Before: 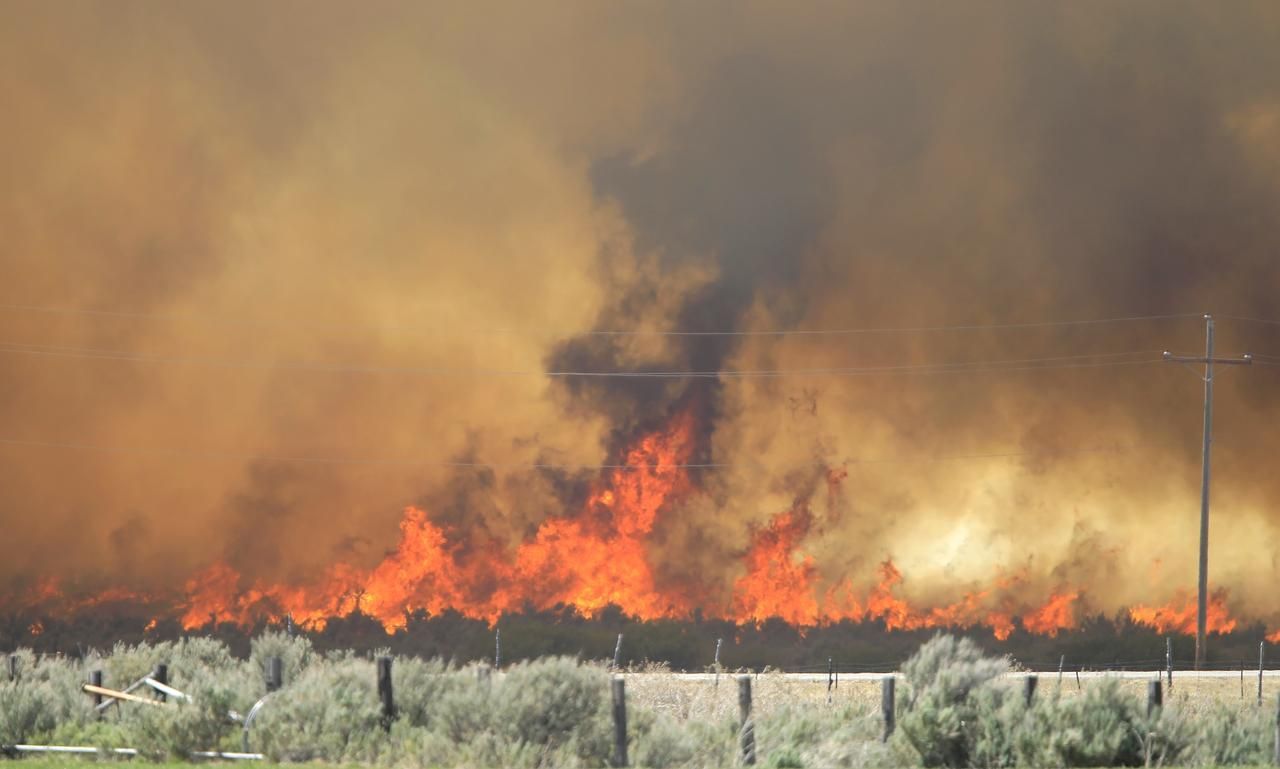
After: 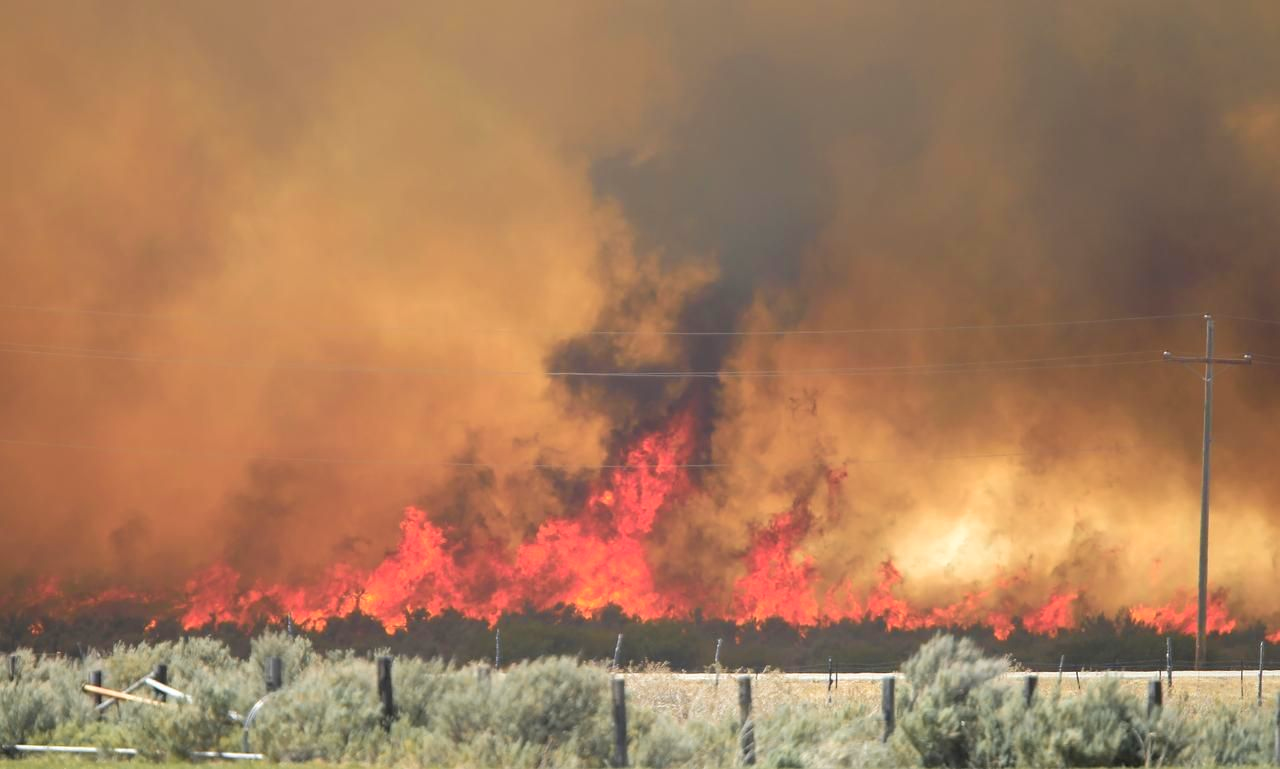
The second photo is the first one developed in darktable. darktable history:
color zones: curves: ch1 [(0.263, 0.53) (0.376, 0.287) (0.487, 0.512) (0.748, 0.547) (1, 0.513)]; ch2 [(0.262, 0.45) (0.751, 0.477)]
velvia: on, module defaults
